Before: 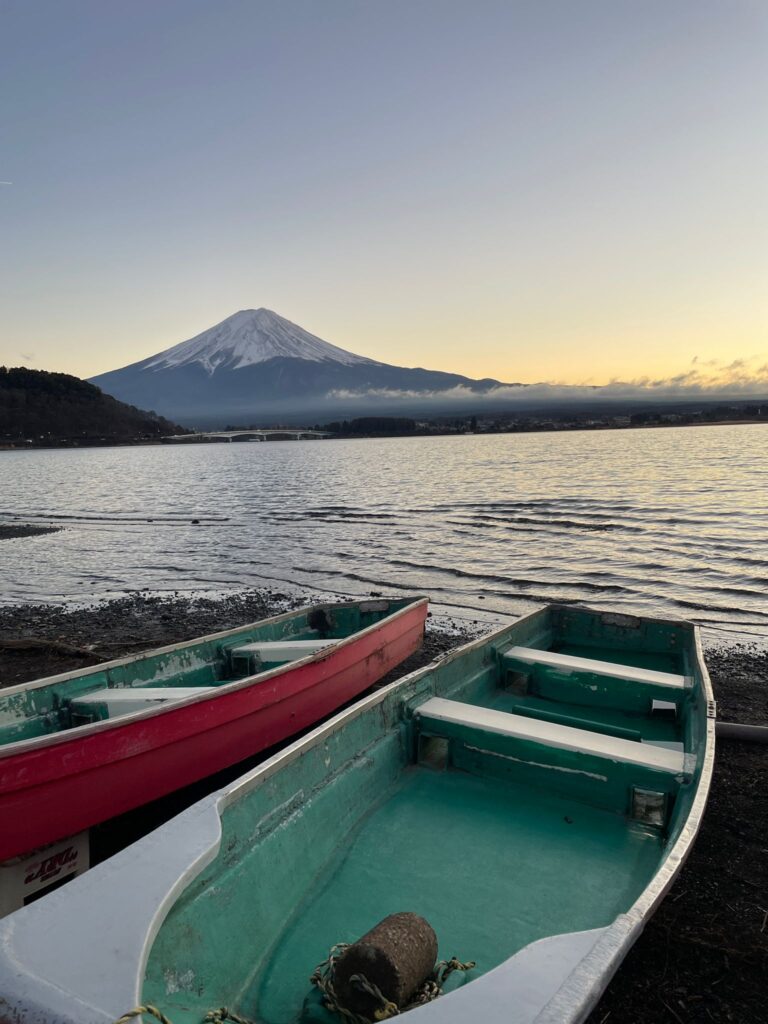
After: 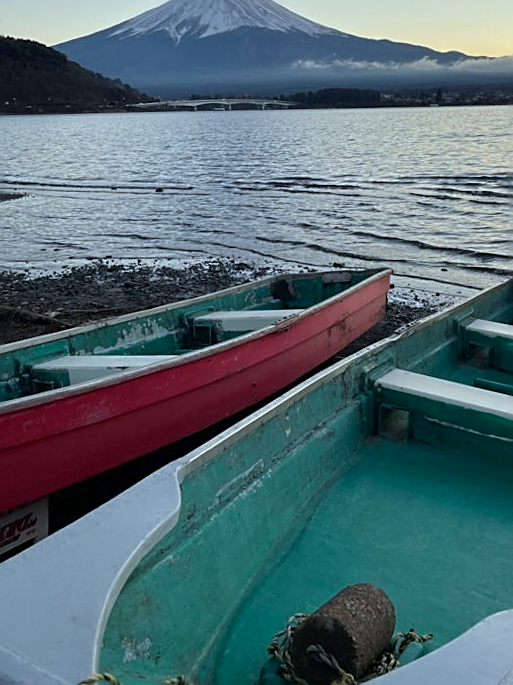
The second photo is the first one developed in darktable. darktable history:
crop and rotate: angle -0.82°, left 3.85%, top 31.828%, right 27.992%
color calibration: illuminant Planckian (black body), x 0.375, y 0.373, temperature 4117 K
sharpen: on, module defaults
